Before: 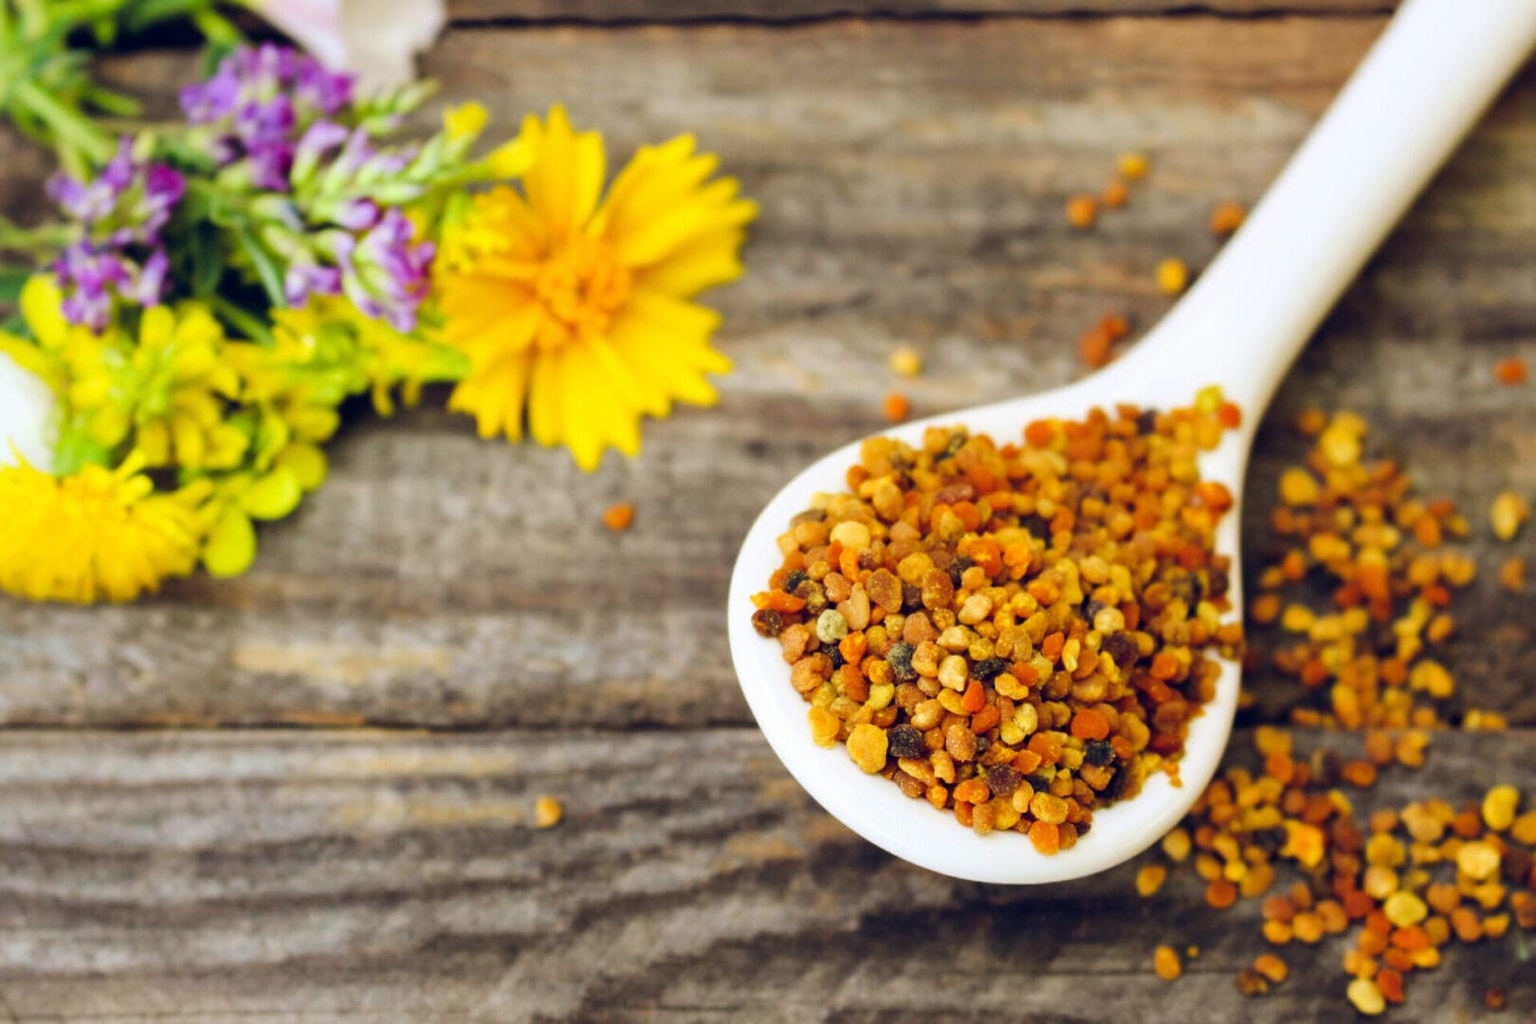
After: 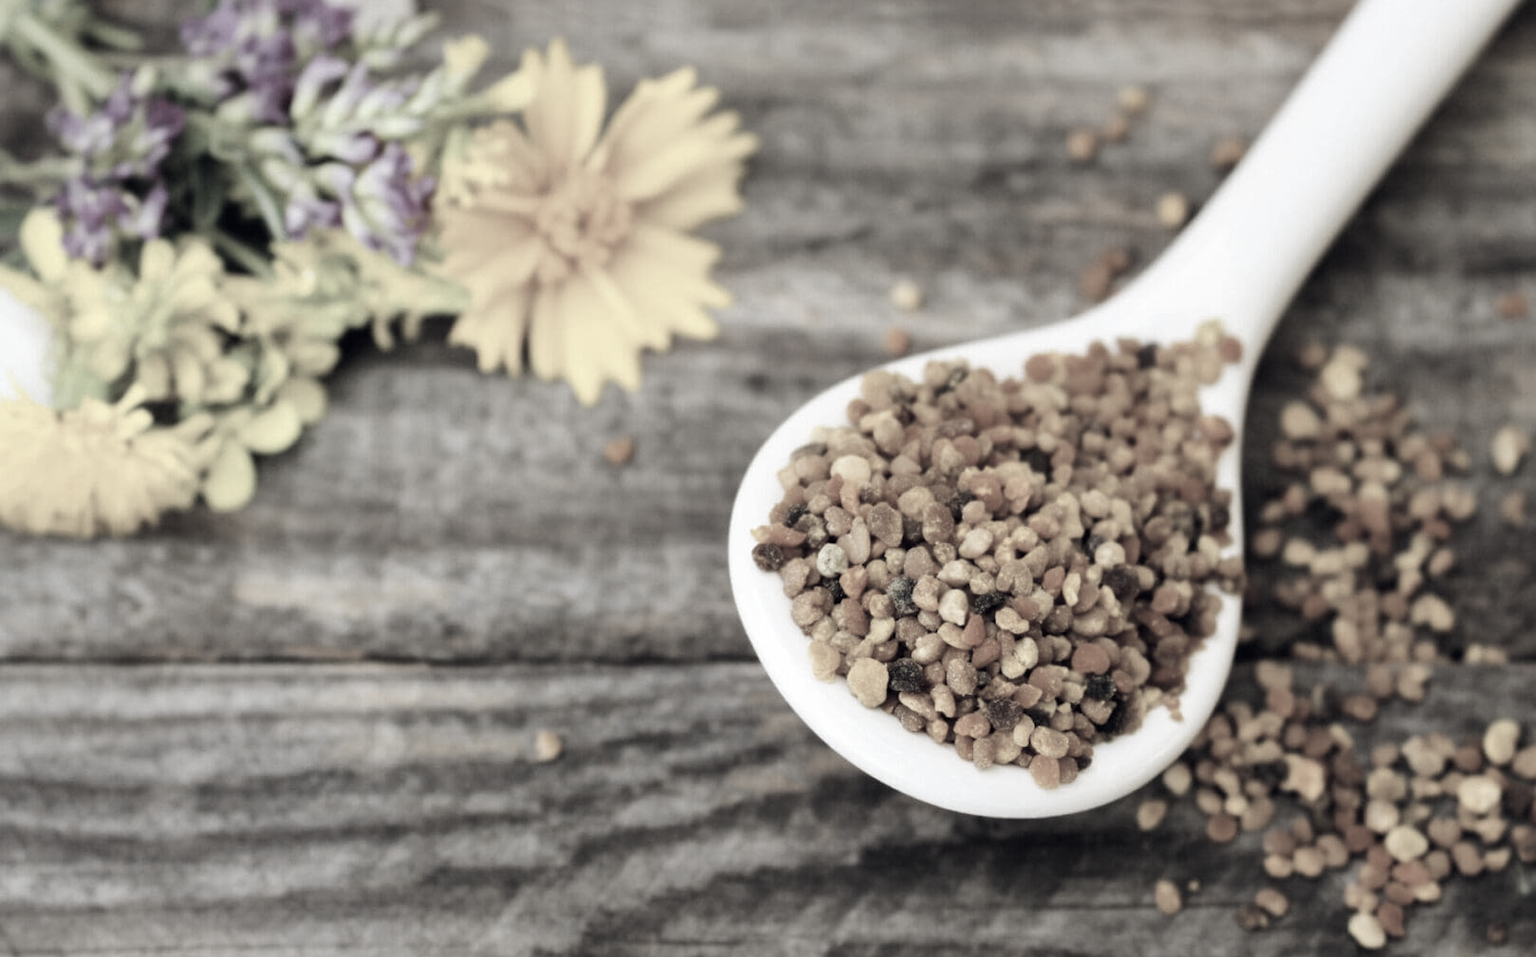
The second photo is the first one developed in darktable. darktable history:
crop and rotate: top 6.56%
exposure: compensate exposure bias true, compensate highlight preservation false
color correction: highlights b* -0.044, saturation 0.191
